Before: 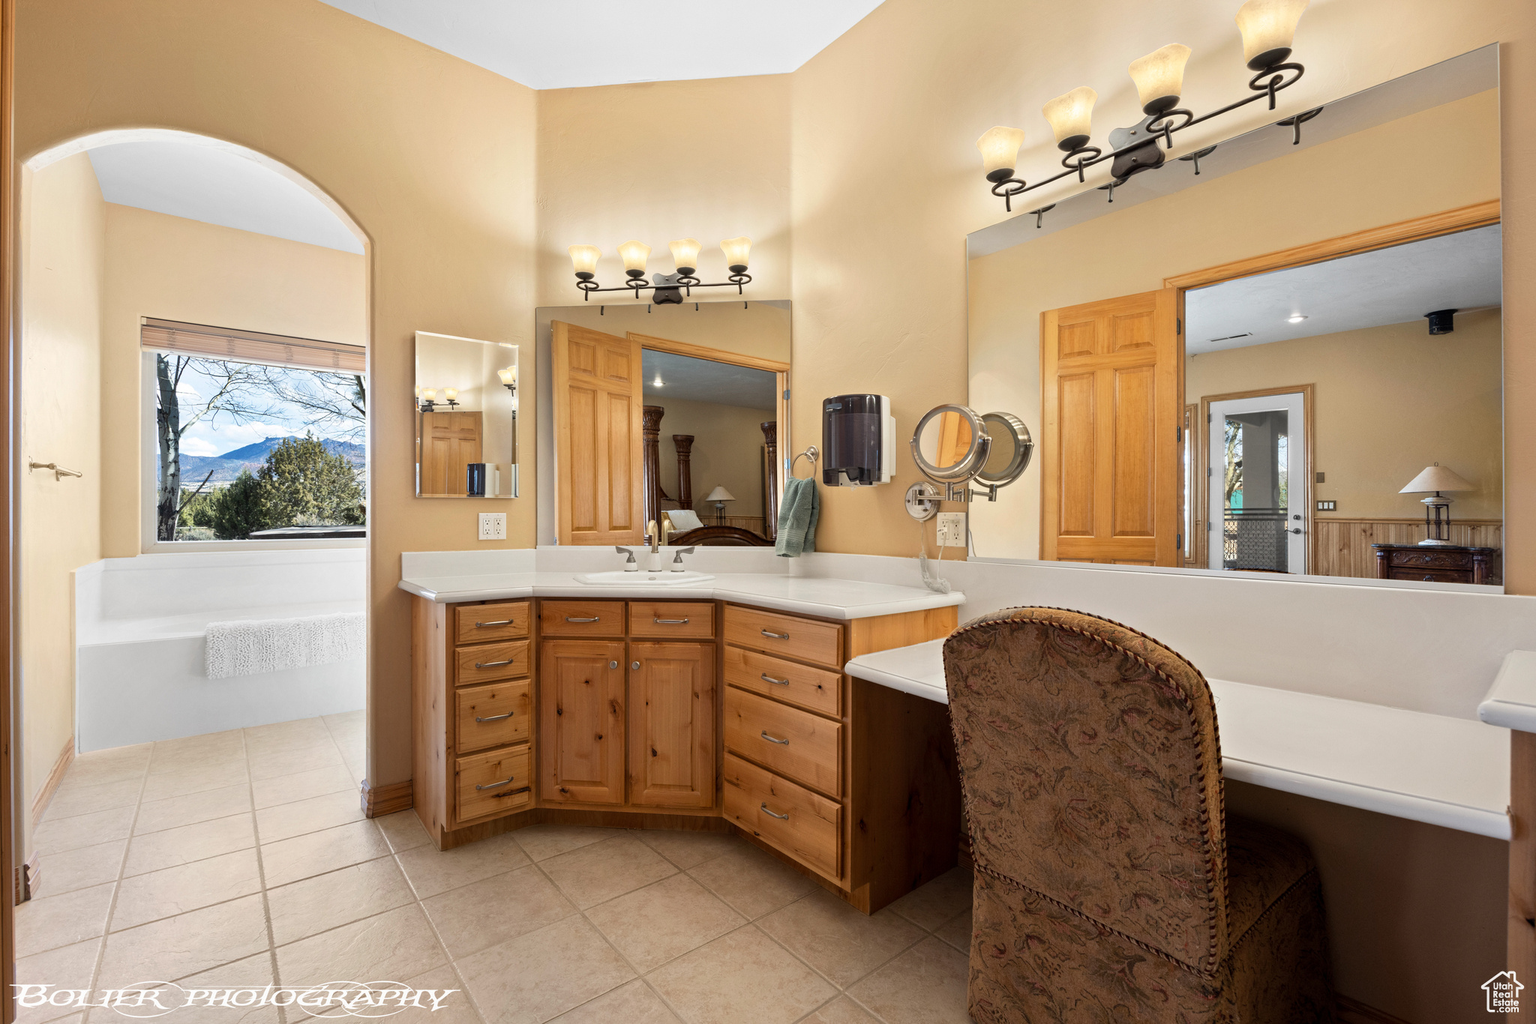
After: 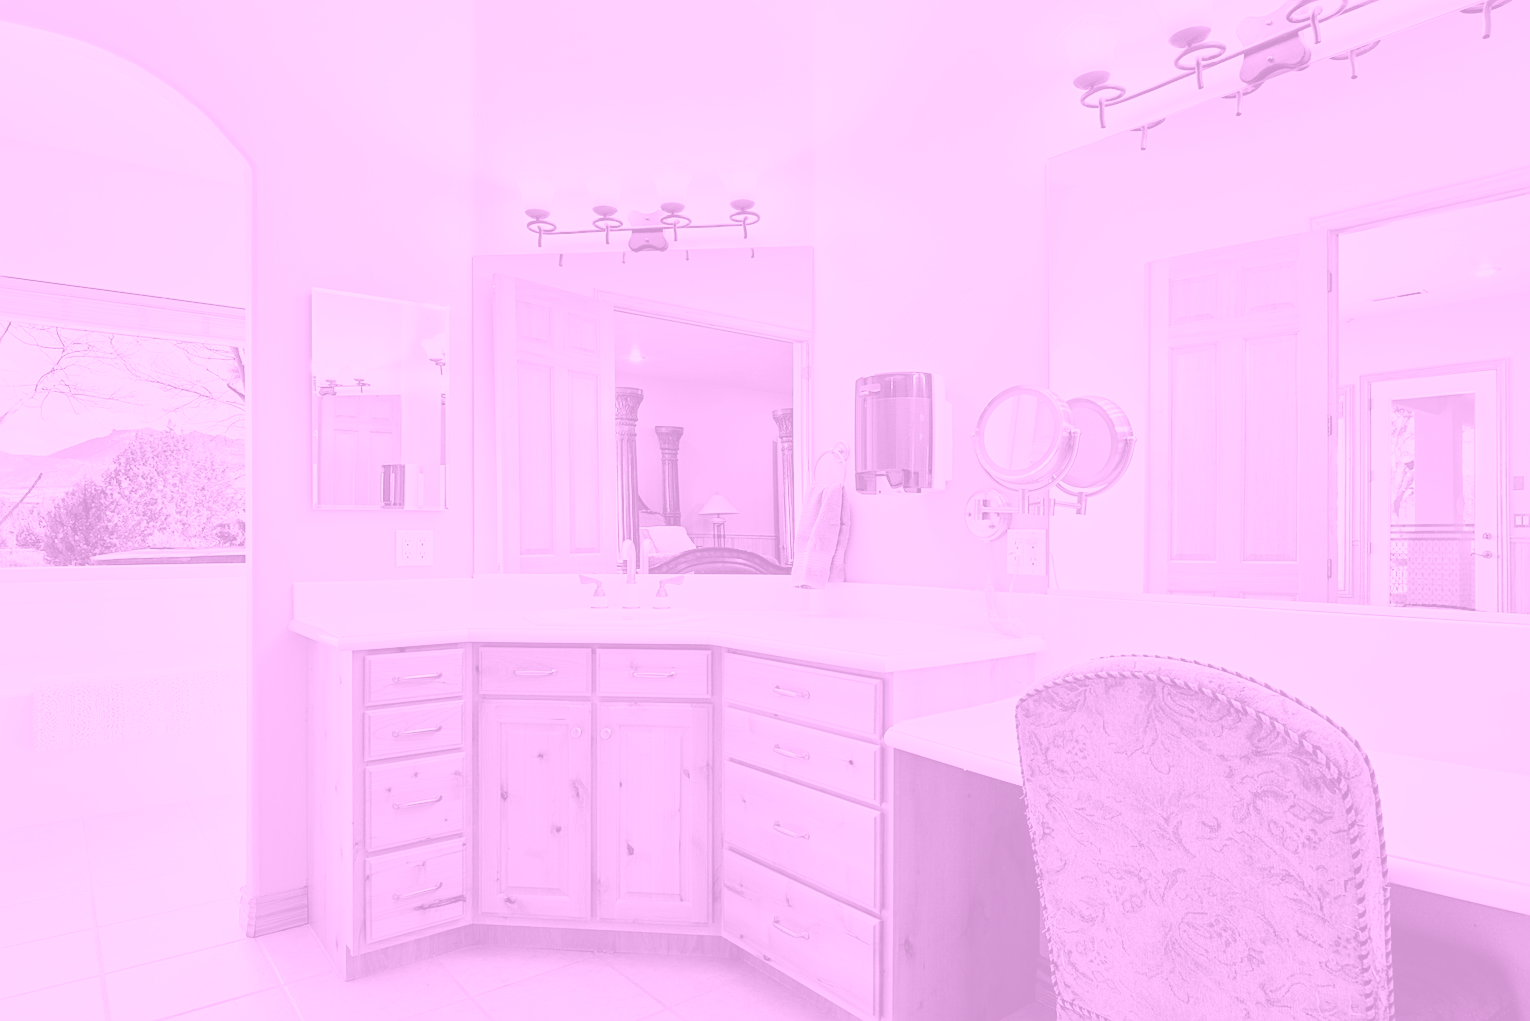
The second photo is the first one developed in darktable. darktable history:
sharpen: on, module defaults
filmic rgb: black relative exposure -7.75 EV, white relative exposure 4.4 EV, threshold 3 EV, hardness 3.76, latitude 38.11%, contrast 0.966, highlights saturation mix 10%, shadows ↔ highlights balance 4.59%, color science v4 (2020), enable highlight reconstruction true
contrast brightness saturation: brightness 0.28
colorize: hue 331.2°, saturation 75%, source mix 30.28%, lightness 70.52%, version 1
crop and rotate: left 11.831%, top 11.346%, right 13.429%, bottom 13.899%
color calibration: illuminant custom, x 0.348, y 0.366, temperature 4940.58 K
shadows and highlights: on, module defaults
